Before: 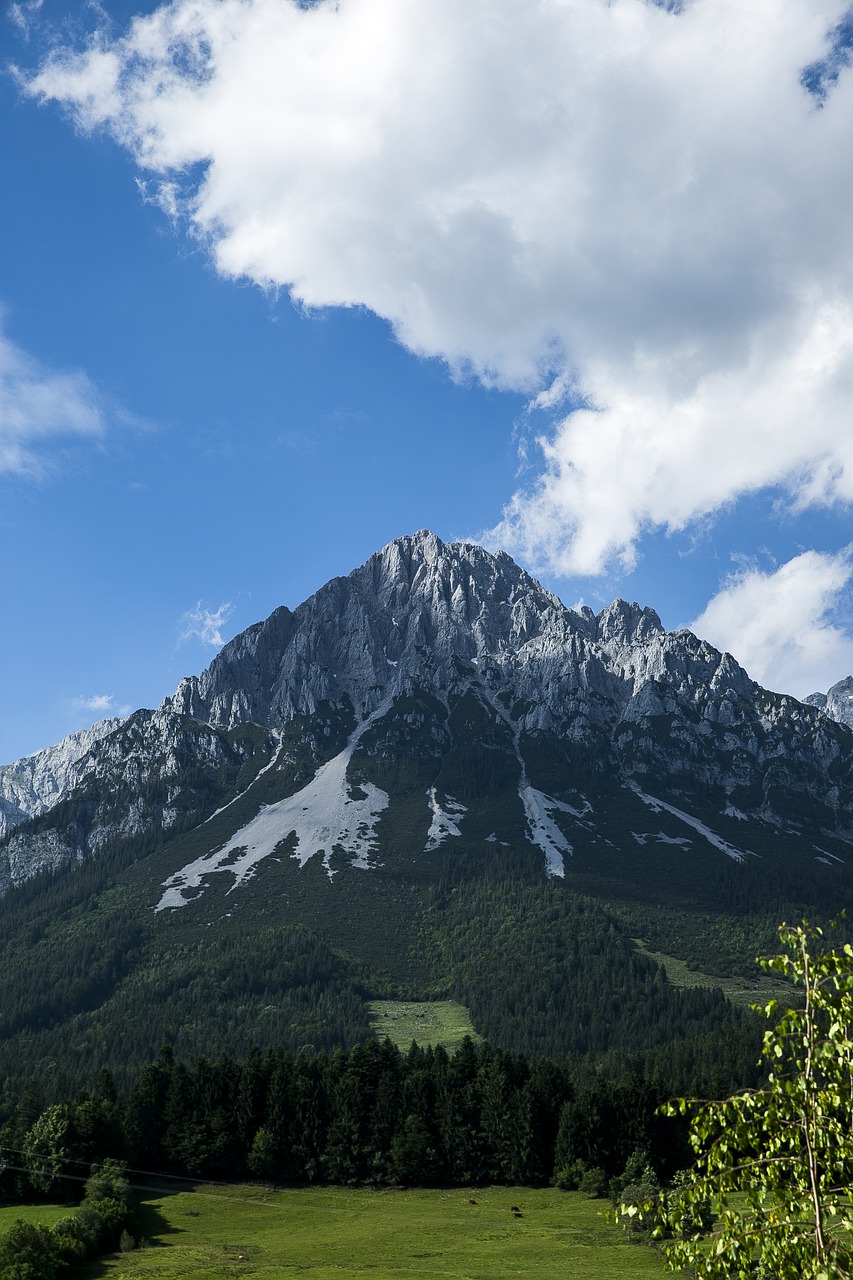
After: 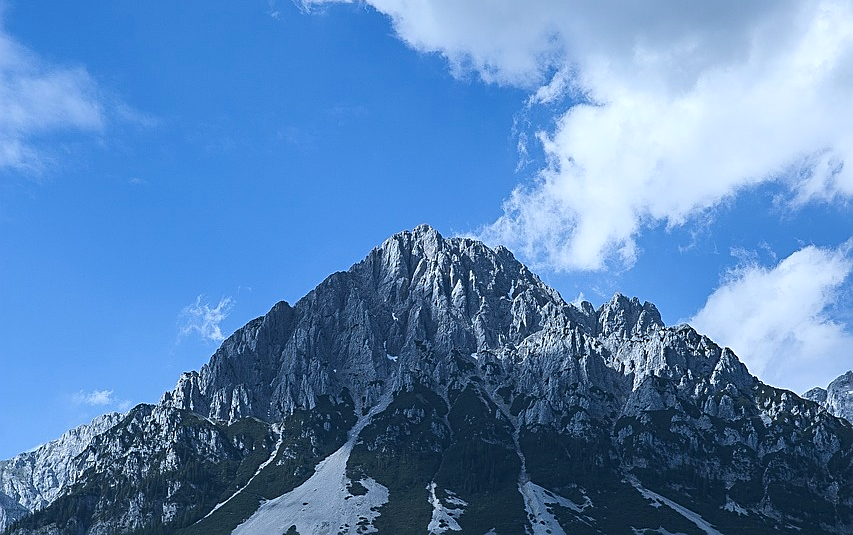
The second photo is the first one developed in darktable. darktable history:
color calibration: x 0.372, y 0.386, temperature 4283.97 K
crop and rotate: top 23.84%, bottom 34.294%
sharpen: on, module defaults
